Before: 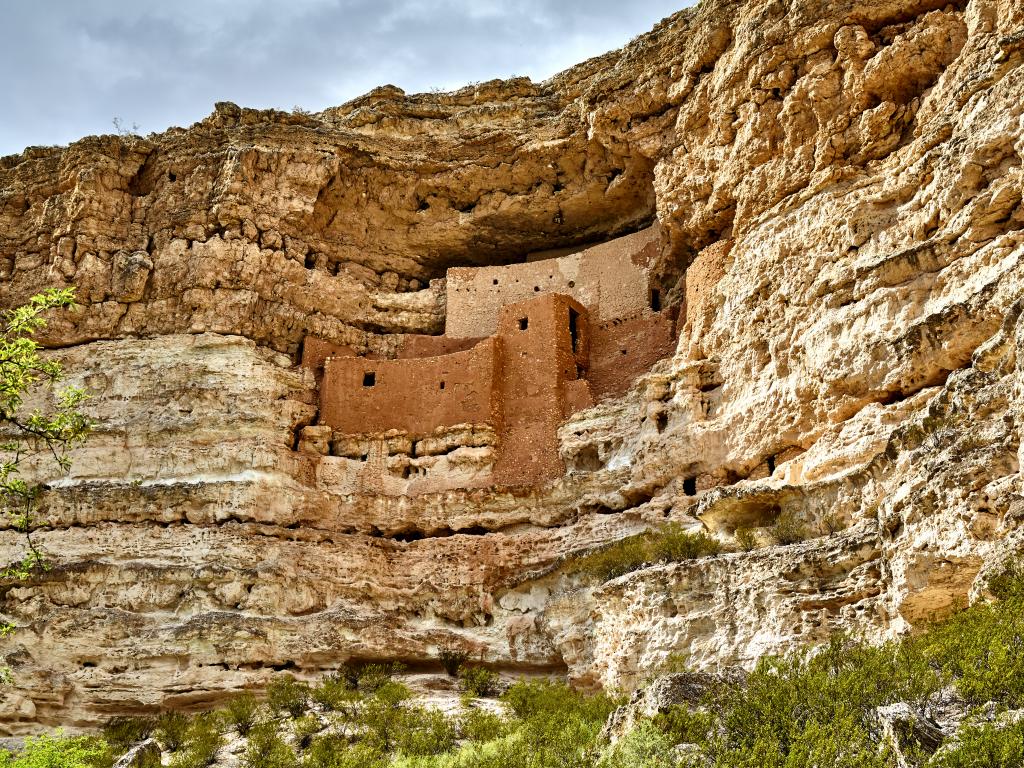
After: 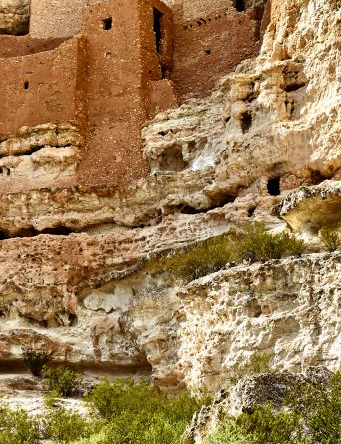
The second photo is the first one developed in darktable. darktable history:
crop: left 40.696%, top 39.189%, right 25.938%, bottom 2.886%
